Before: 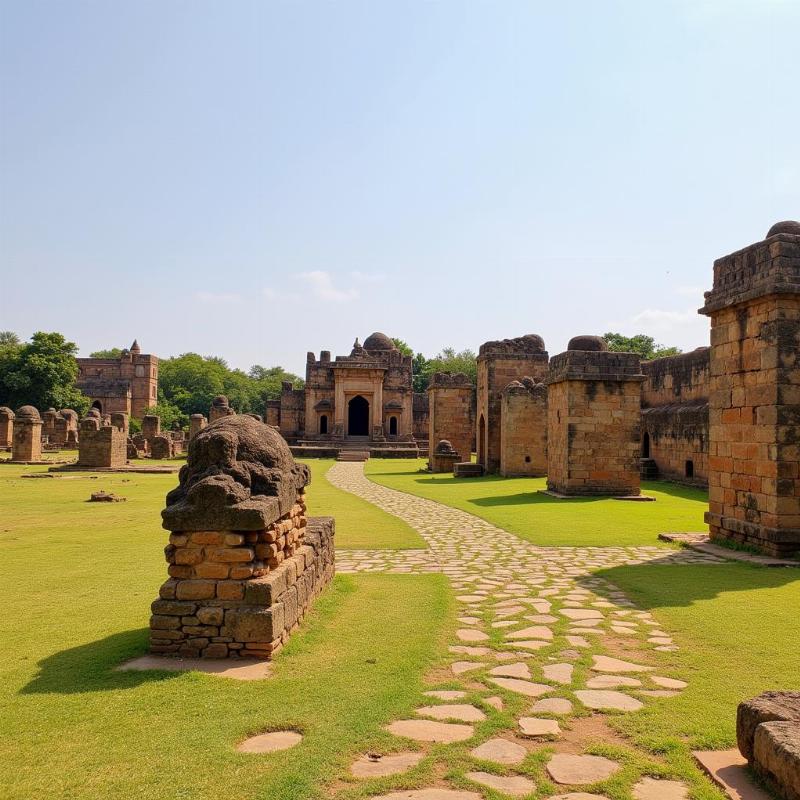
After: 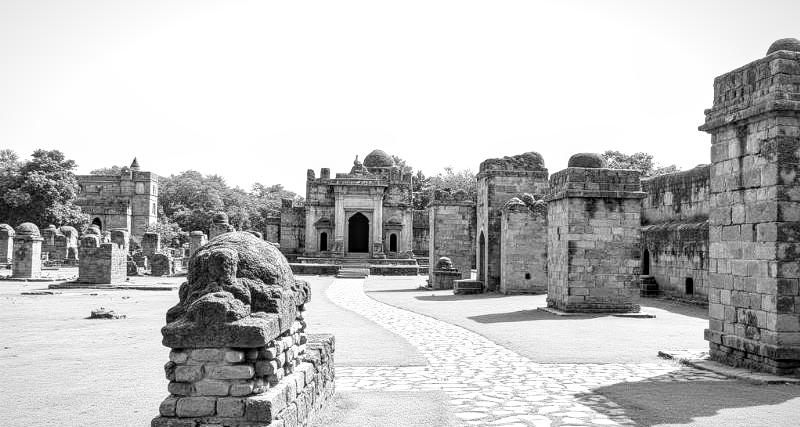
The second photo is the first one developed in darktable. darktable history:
exposure: black level correction 0, exposure 1.74 EV, compensate exposure bias true, compensate highlight preservation false
vignetting: fall-off start 98.6%, fall-off radius 98.76%, width/height ratio 1.427
local contrast: on, module defaults
filmic rgb: black relative exposure -11.31 EV, white relative exposure 3.22 EV, hardness 6.77
crop and rotate: top 22.966%, bottom 23.554%
color calibration: output gray [0.31, 0.36, 0.33, 0], illuminant custom, x 0.388, y 0.387, temperature 3836.38 K
haze removal: strength 0.285, distance 0.253, compatibility mode true, adaptive false
